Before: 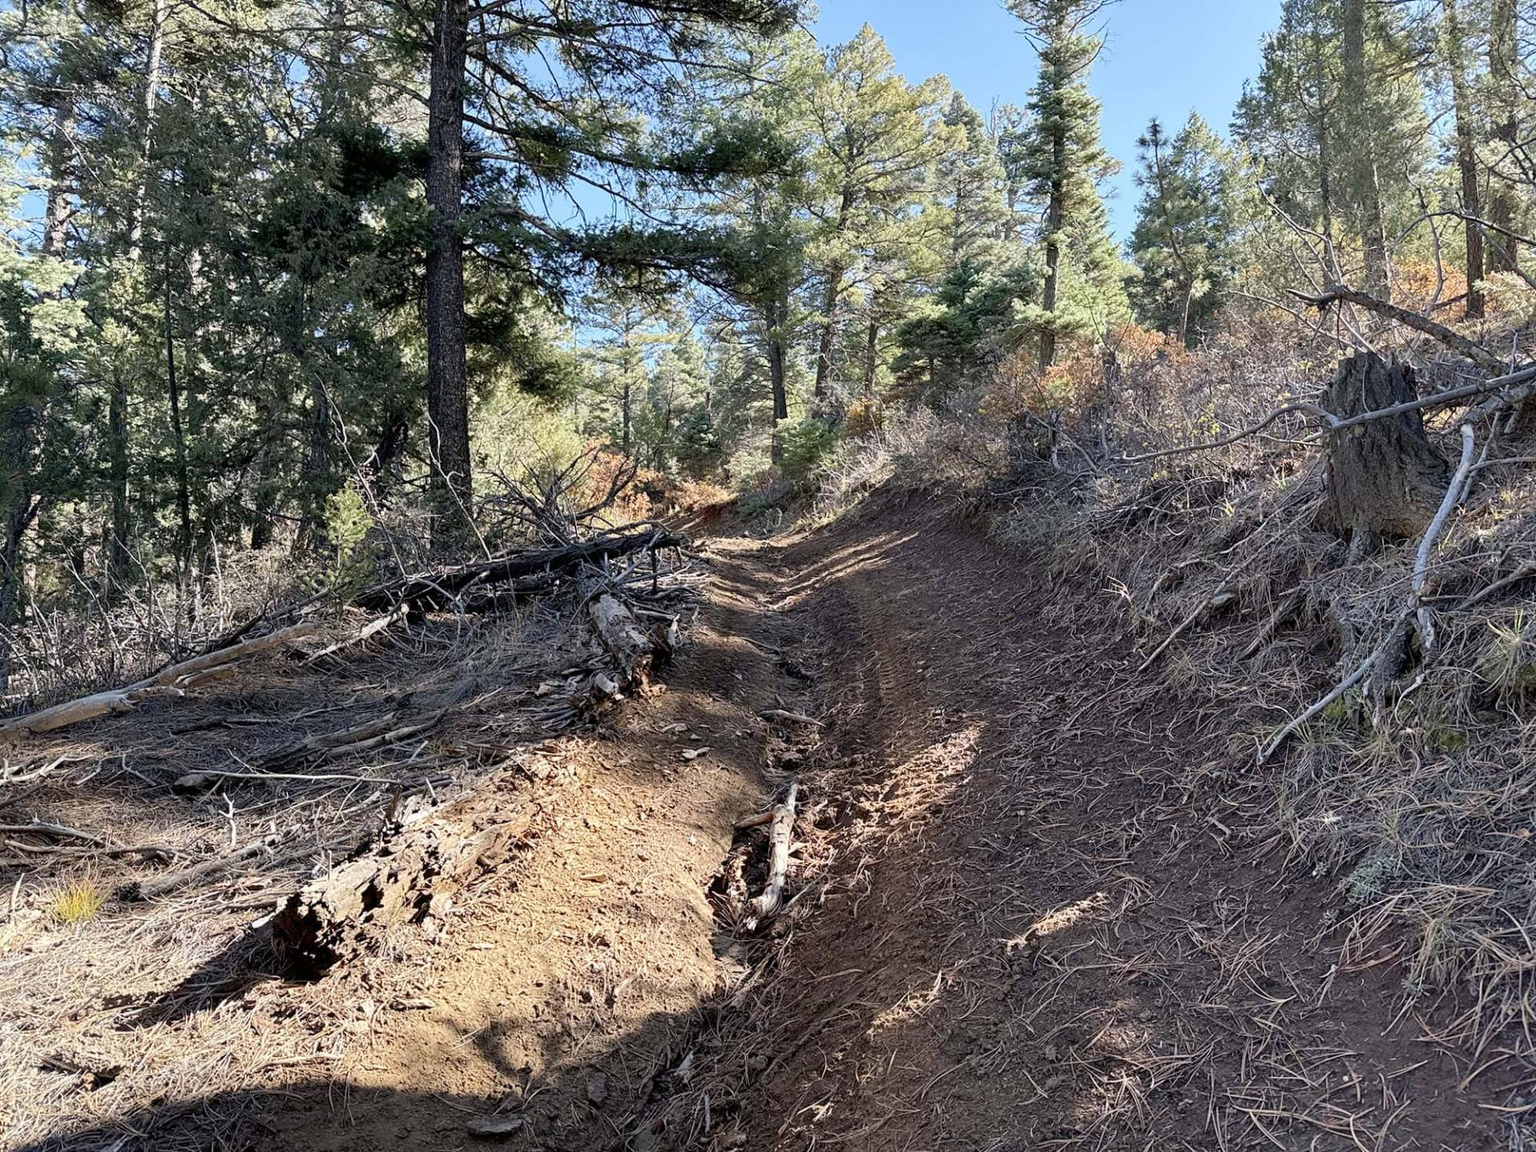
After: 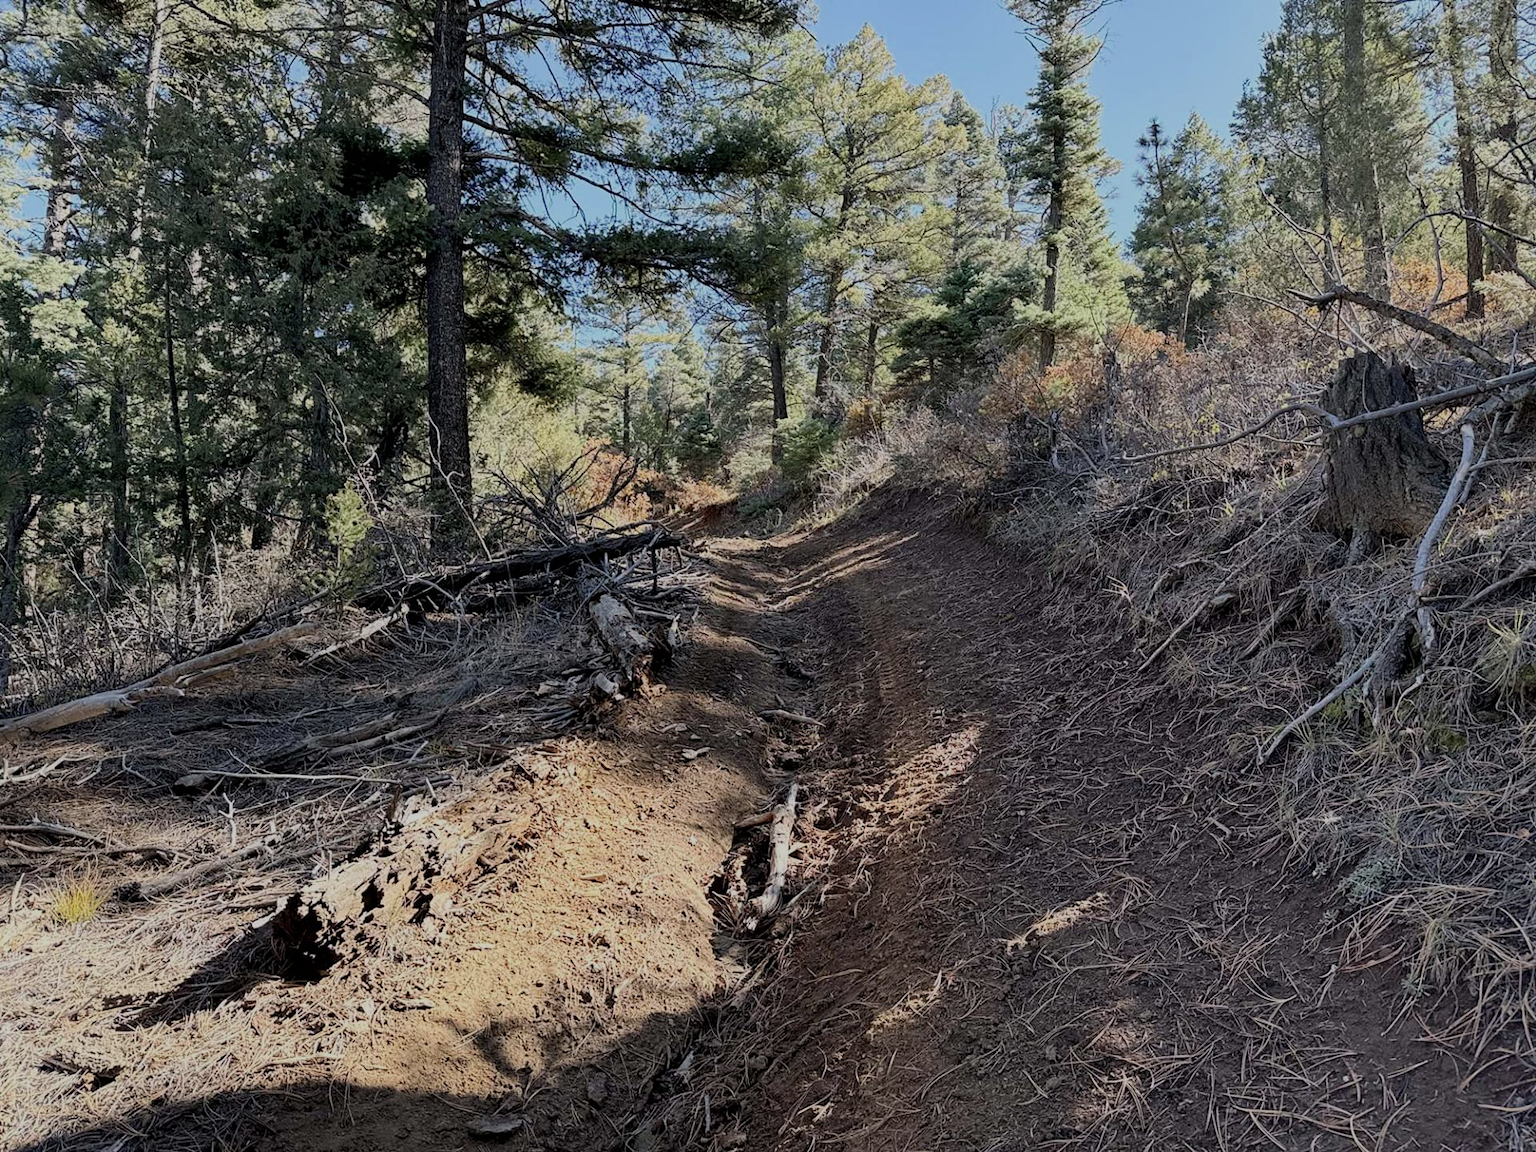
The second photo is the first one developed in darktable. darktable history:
filmic rgb: black relative exposure -7.65 EV, white relative exposure 4.56 EV, hardness 3.61, color science v6 (2022)
tone equalizer: -8 EV 0.263 EV, -7 EV 0.398 EV, -6 EV 0.405 EV, -5 EV 0.278 EV, -3 EV -0.265 EV, -2 EV -0.409 EV, -1 EV -0.405 EV, +0 EV -0.235 EV
